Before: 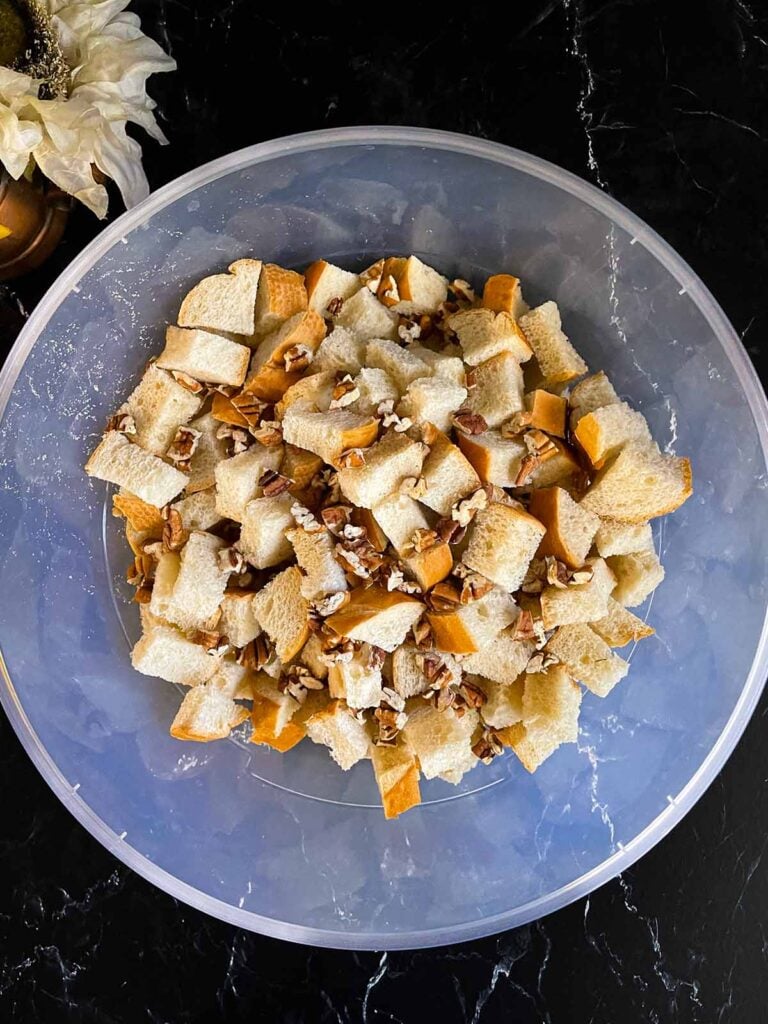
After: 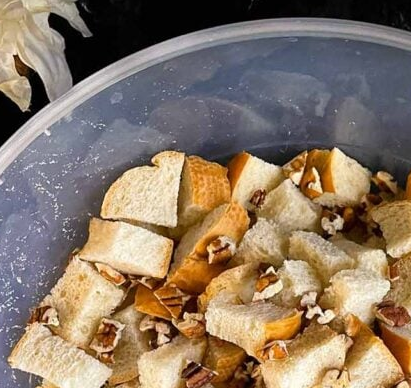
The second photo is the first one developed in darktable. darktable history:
crop: left 10.078%, top 10.611%, right 36.405%, bottom 51.491%
